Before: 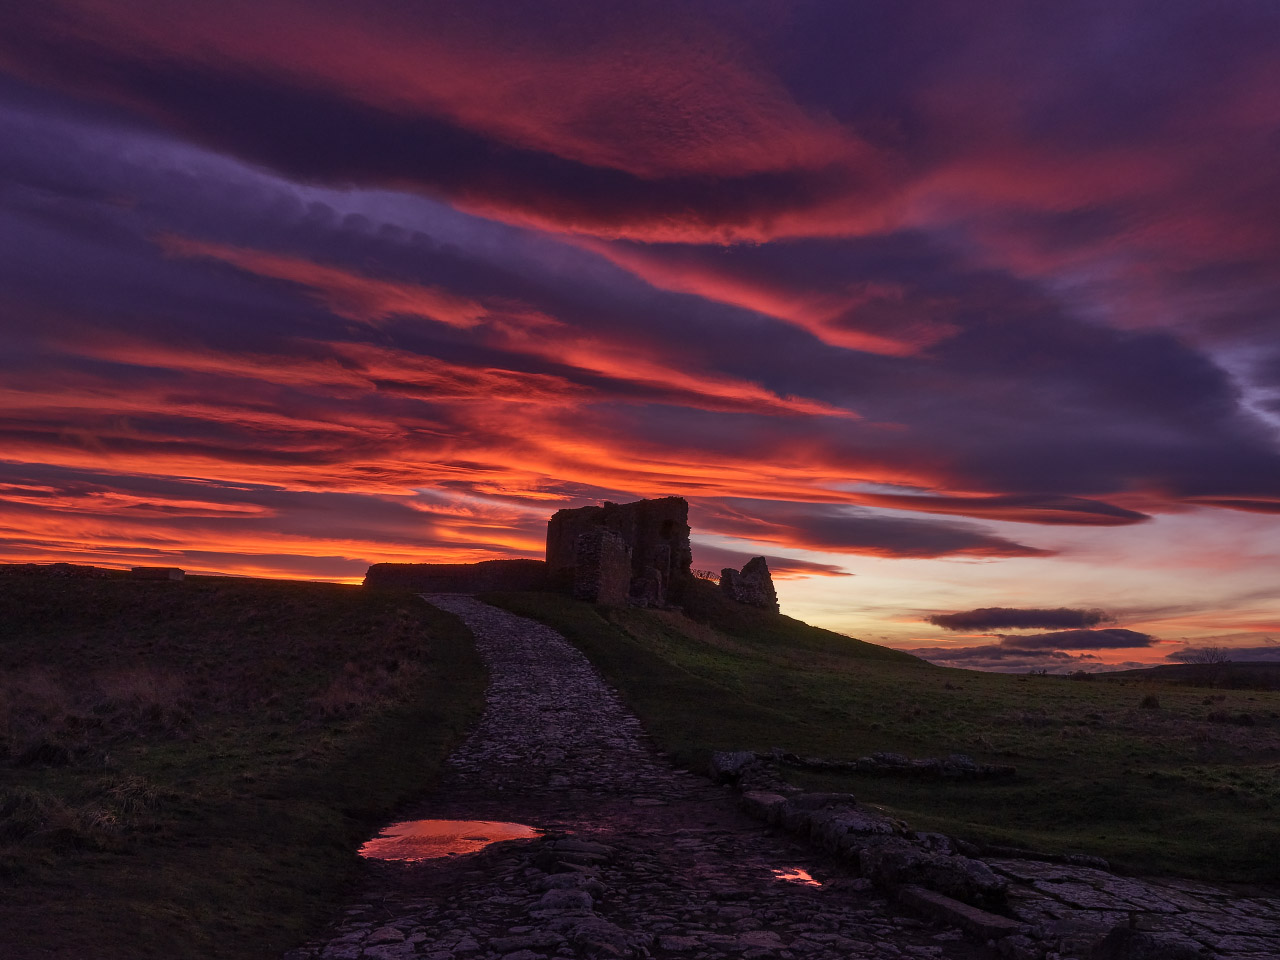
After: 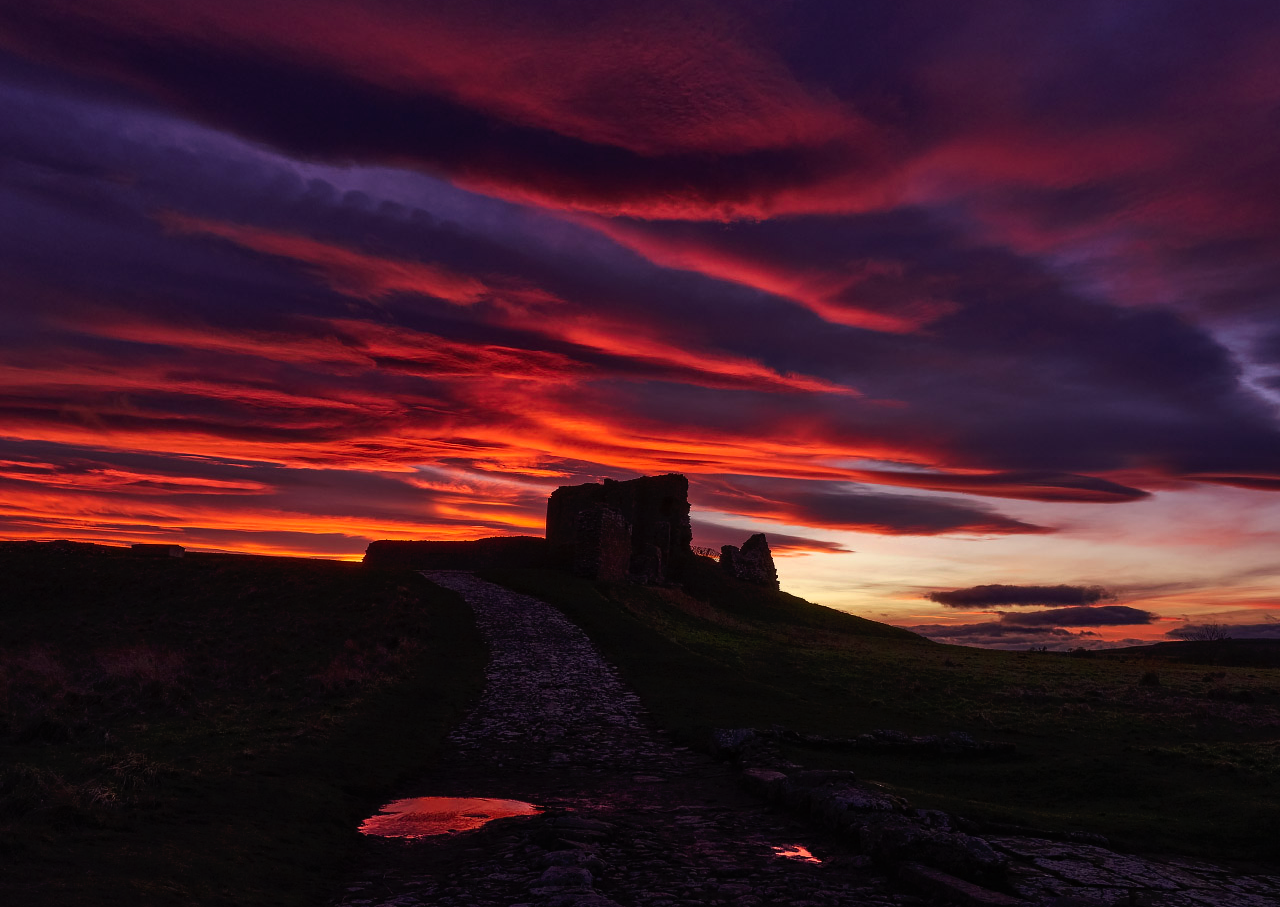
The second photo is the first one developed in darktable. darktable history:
white balance: red 1.009, blue 0.985
crop and rotate: top 2.479%, bottom 3.018%
tone curve: curves: ch0 [(0, 0) (0.003, 0.004) (0.011, 0.008) (0.025, 0.012) (0.044, 0.02) (0.069, 0.028) (0.1, 0.034) (0.136, 0.059) (0.177, 0.1) (0.224, 0.151) (0.277, 0.203) (0.335, 0.266) (0.399, 0.344) (0.468, 0.414) (0.543, 0.507) (0.623, 0.602) (0.709, 0.704) (0.801, 0.804) (0.898, 0.927) (1, 1)], preserve colors none
